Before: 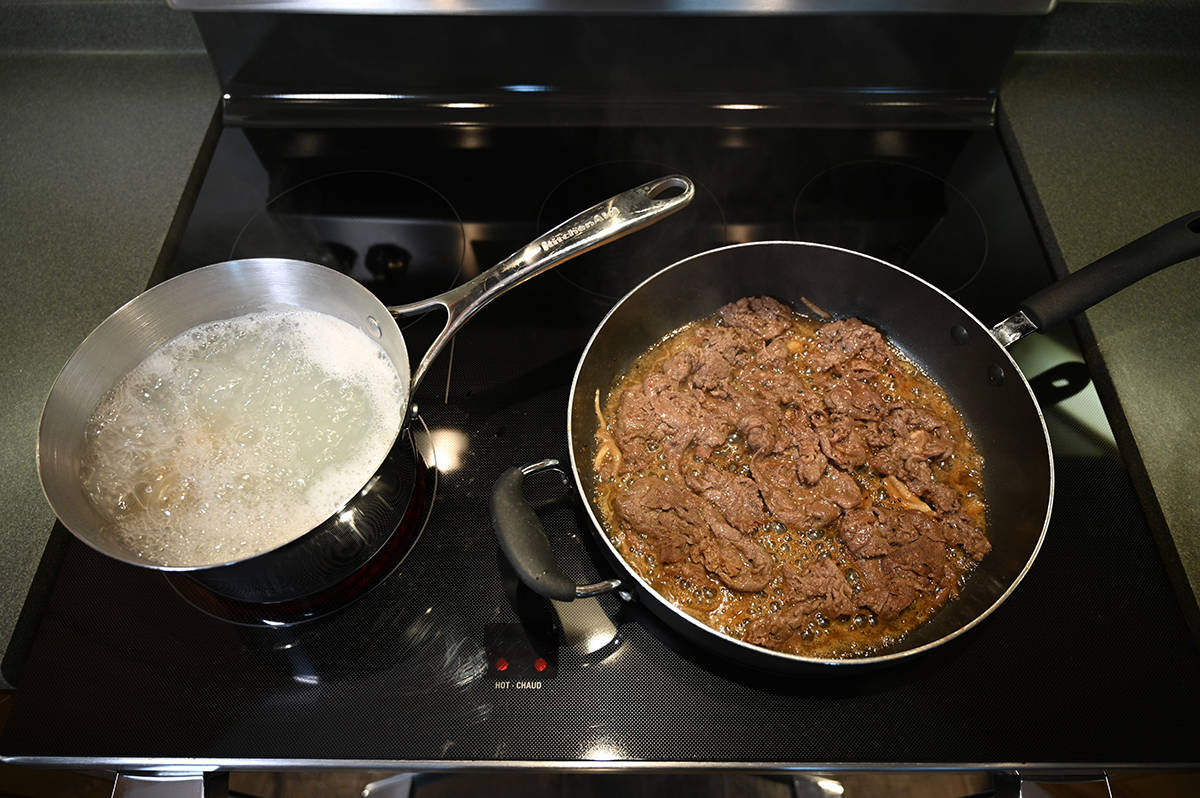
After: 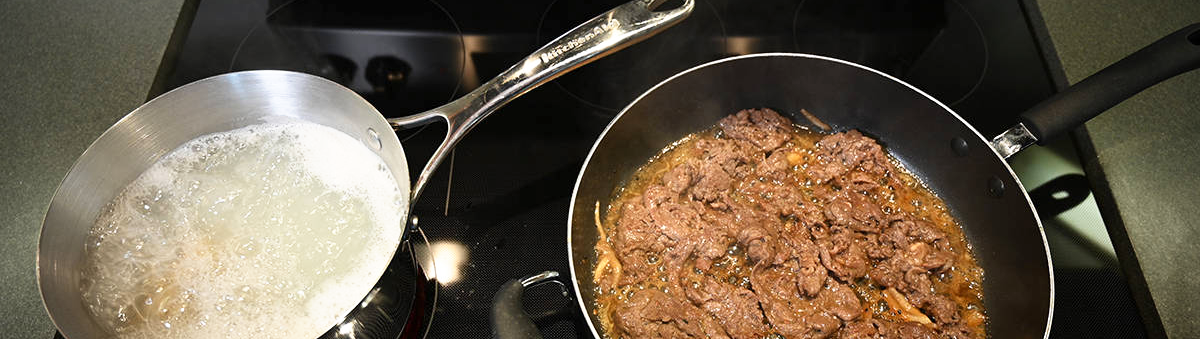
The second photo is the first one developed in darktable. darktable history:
crop and rotate: top 23.566%, bottom 33.836%
vignetting: on, module defaults
base curve: curves: ch0 [(0, 0) (0.688, 0.865) (1, 1)], preserve colors none
